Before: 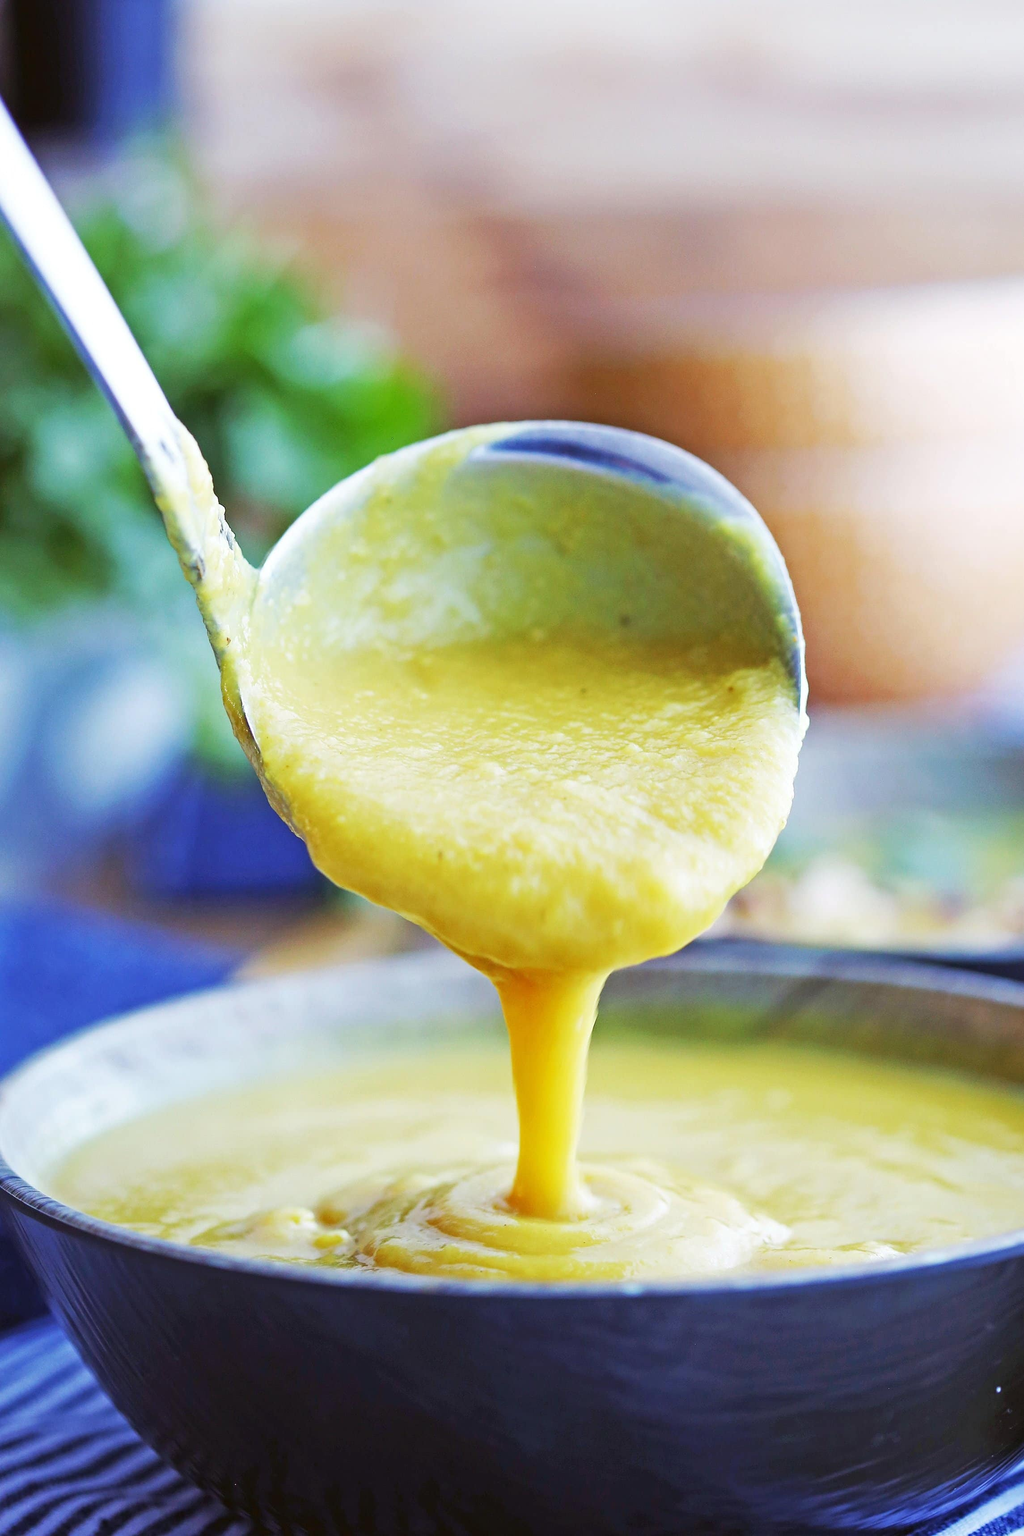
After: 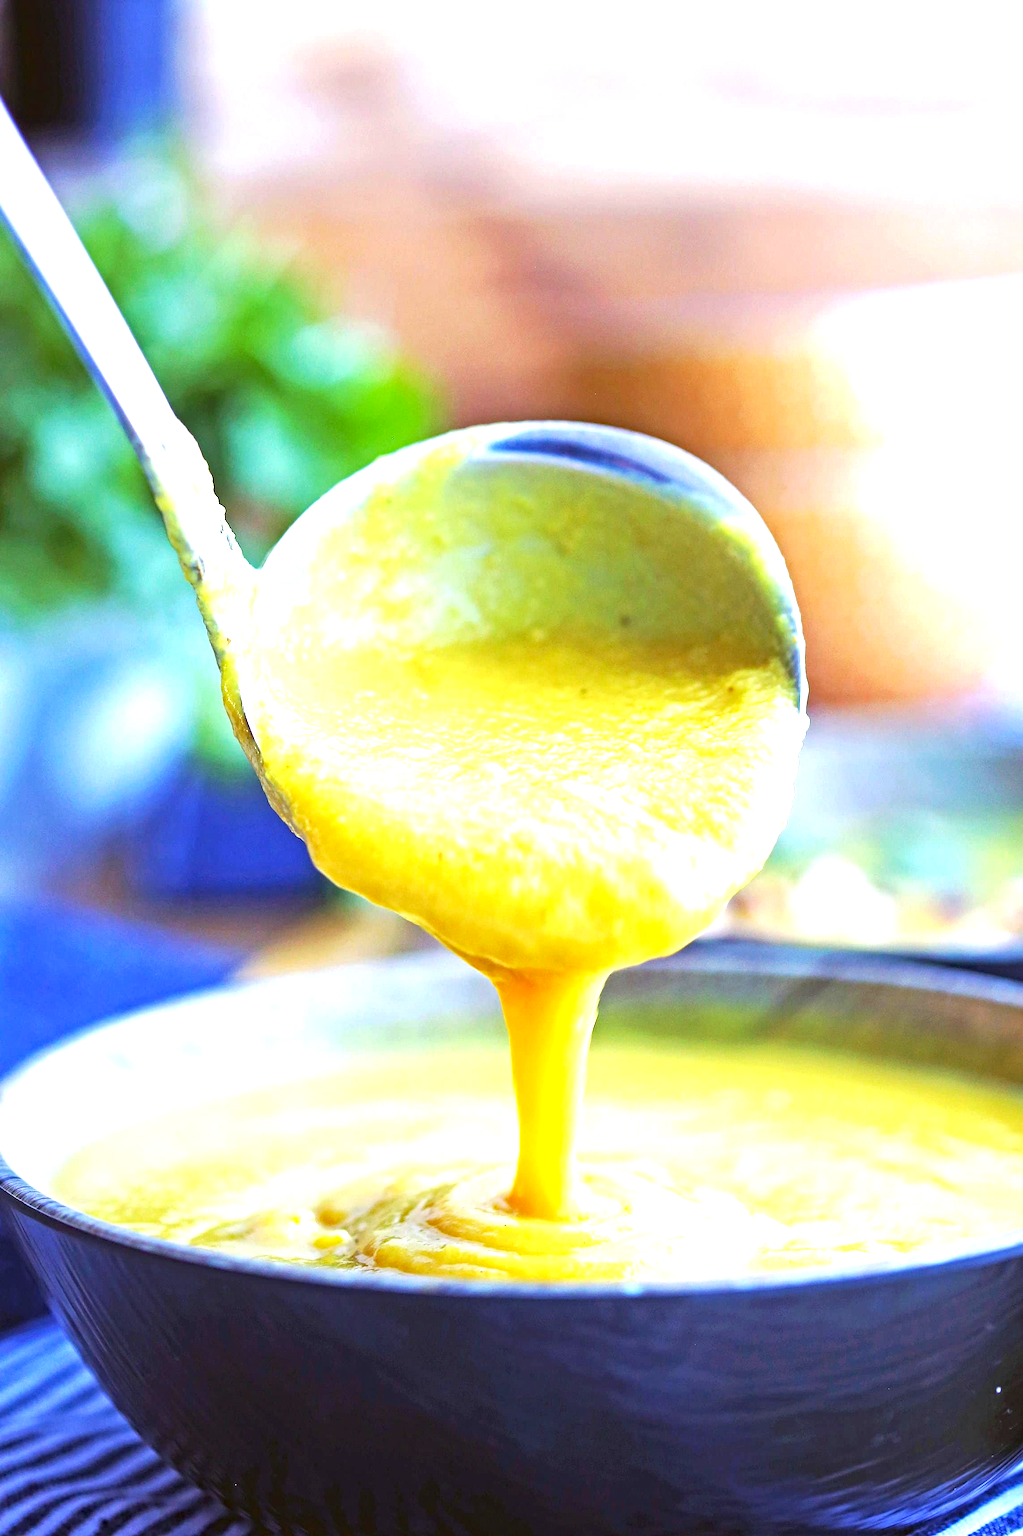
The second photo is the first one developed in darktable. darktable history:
haze removal: strength 0.294, distance 0.248, compatibility mode true, adaptive false
exposure: exposure 0.925 EV, compensate highlight preservation false
